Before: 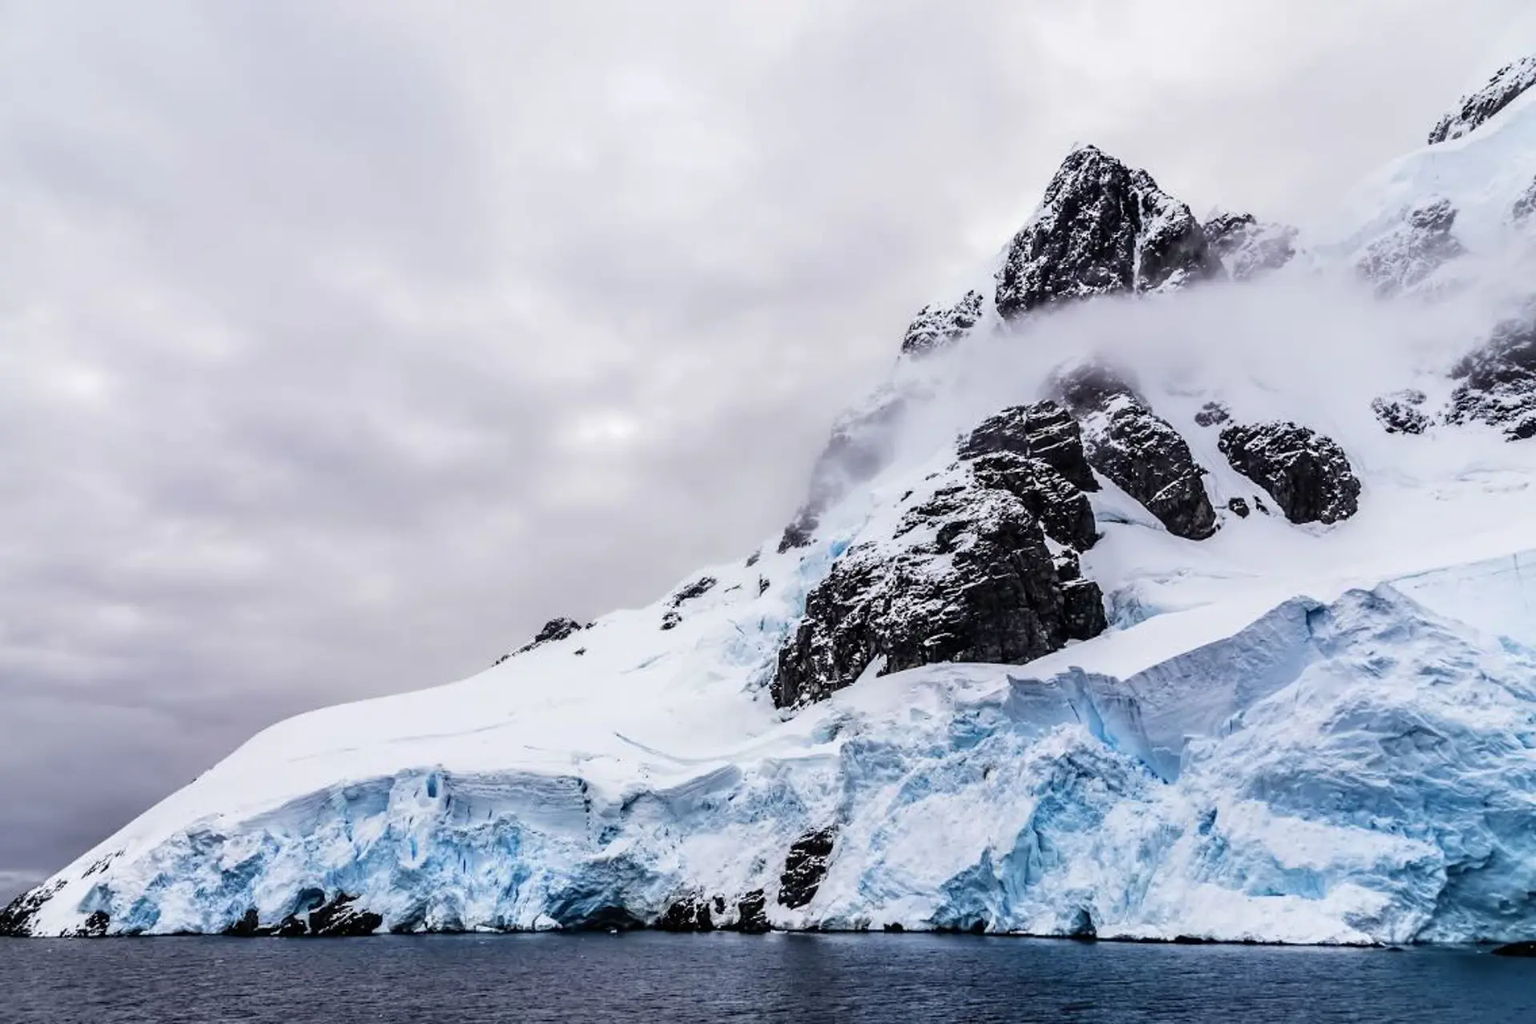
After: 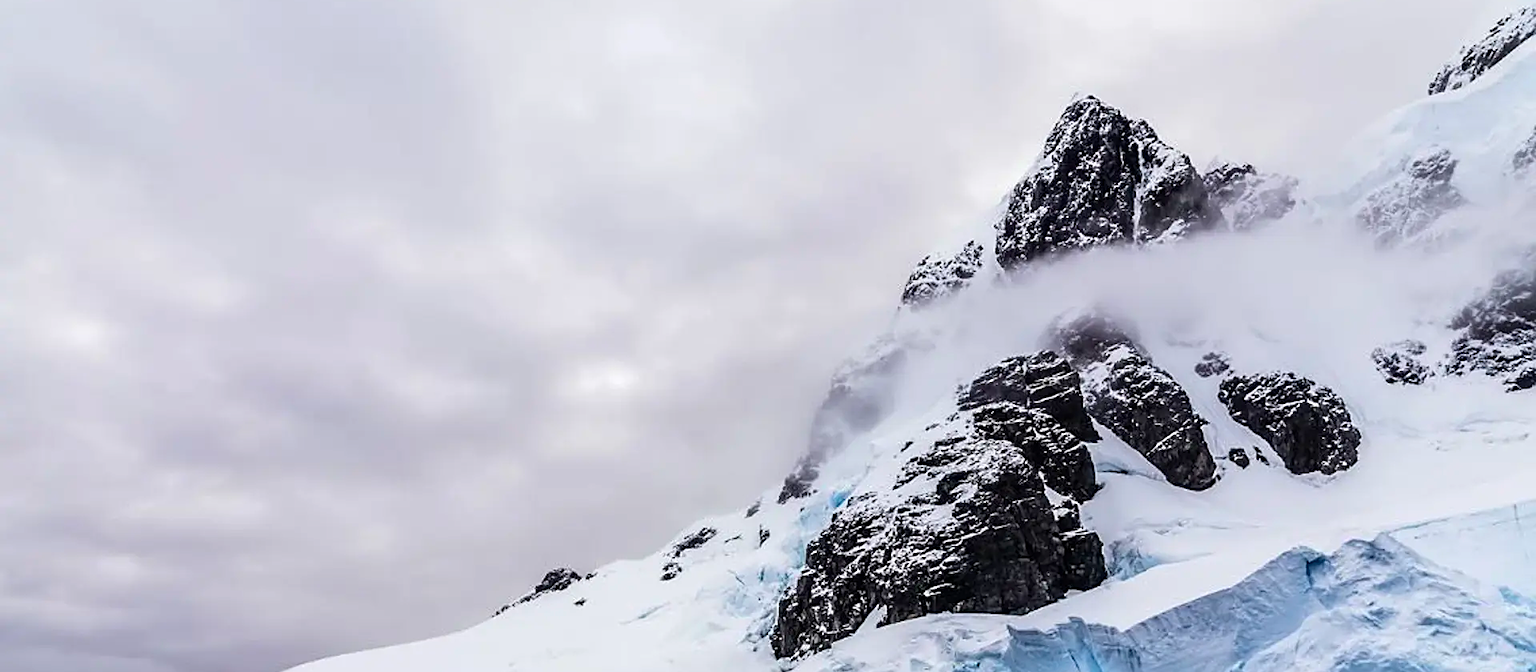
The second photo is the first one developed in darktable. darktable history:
crop and rotate: top 4.848%, bottom 29.503%
sharpen: on, module defaults
